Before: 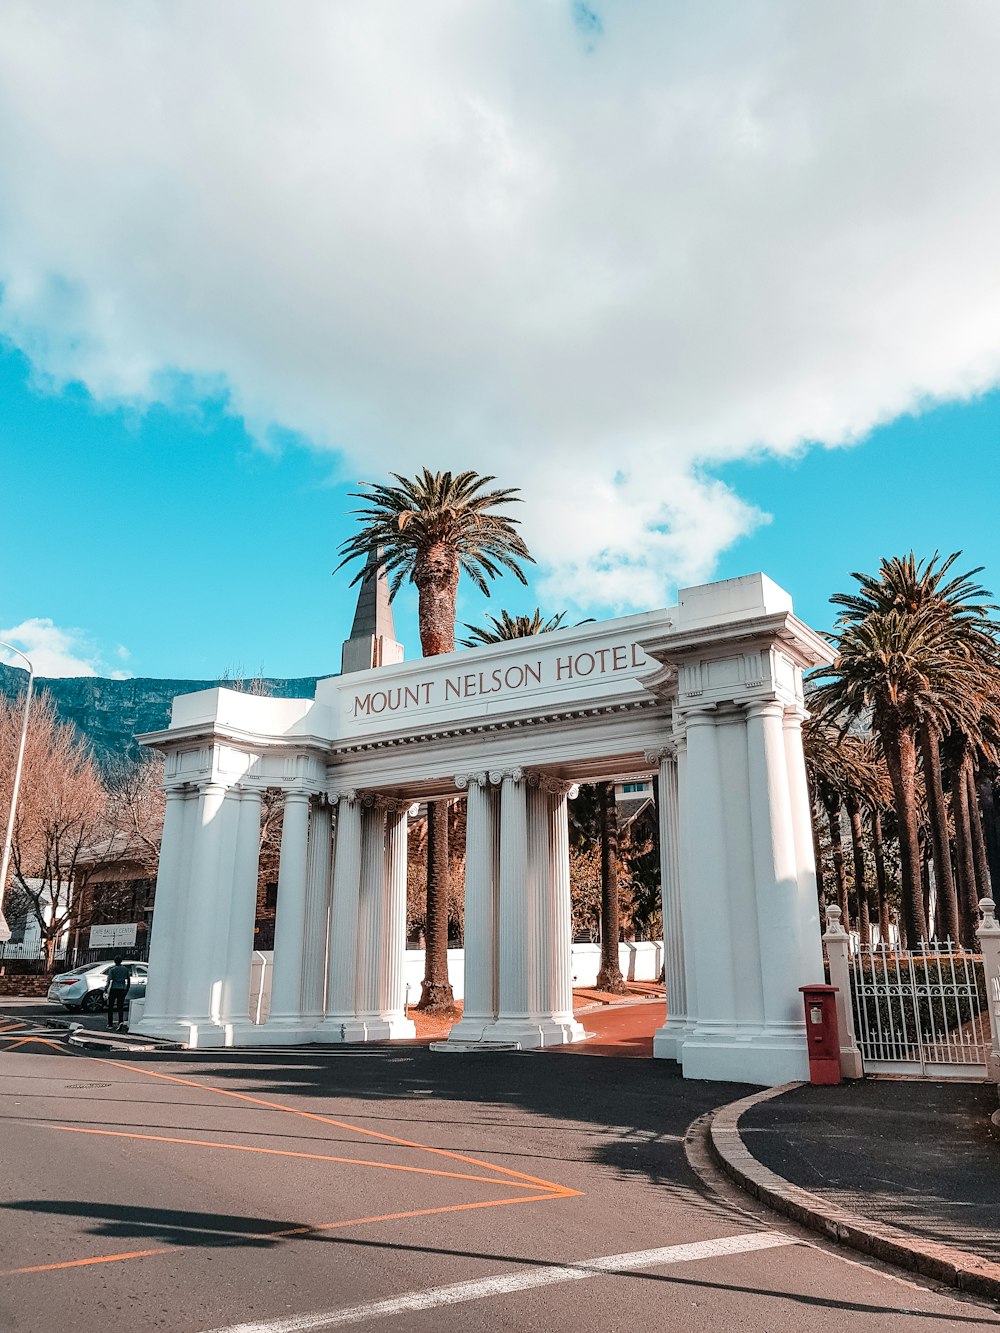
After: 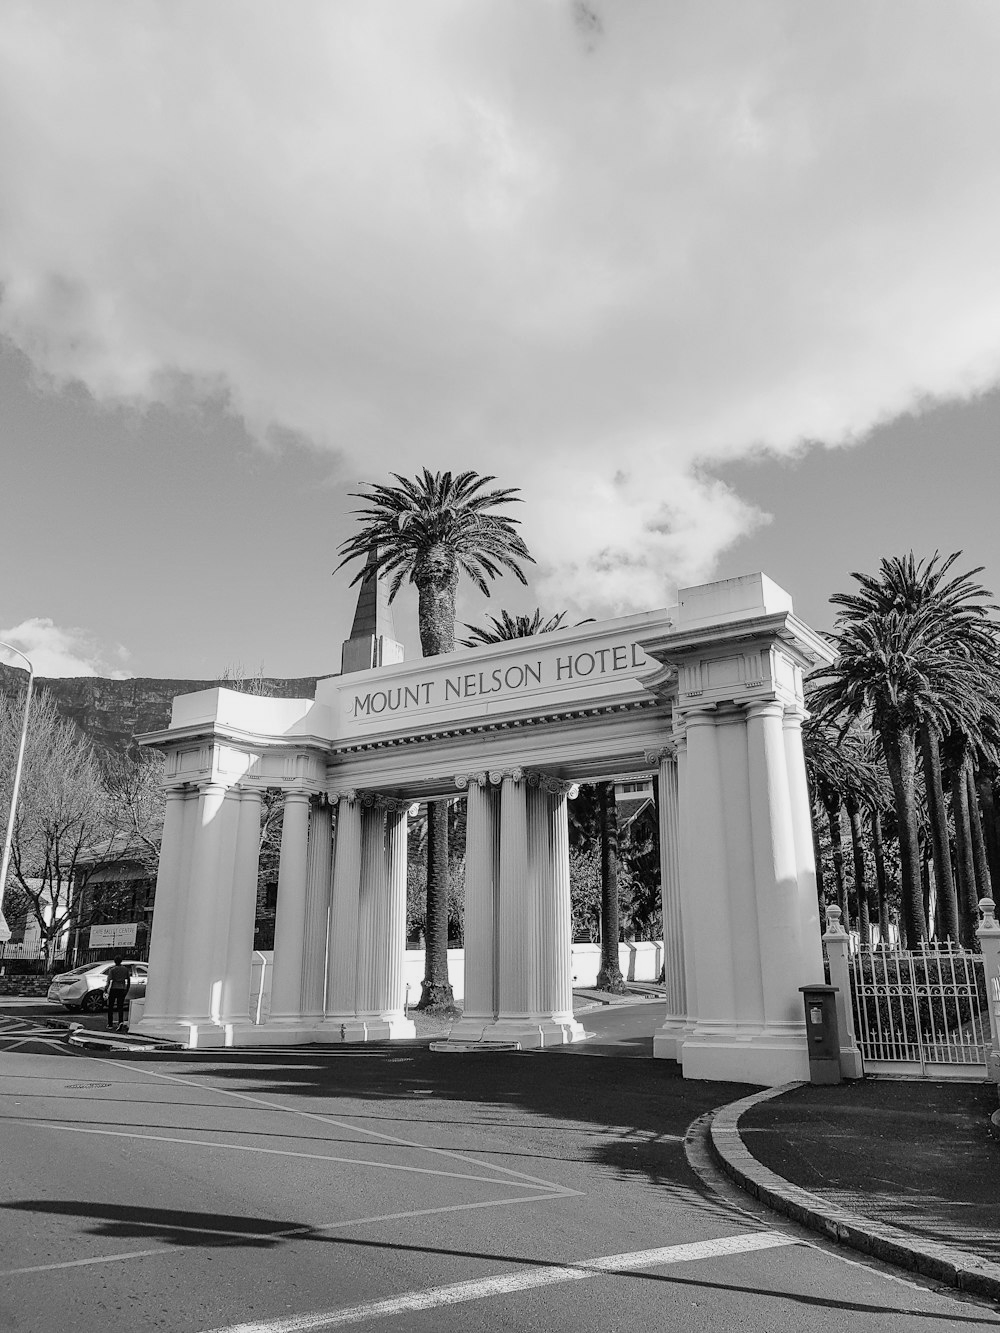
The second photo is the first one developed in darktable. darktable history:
monochrome: a -74.22, b 78.2
vibrance: vibrance 95.34%
